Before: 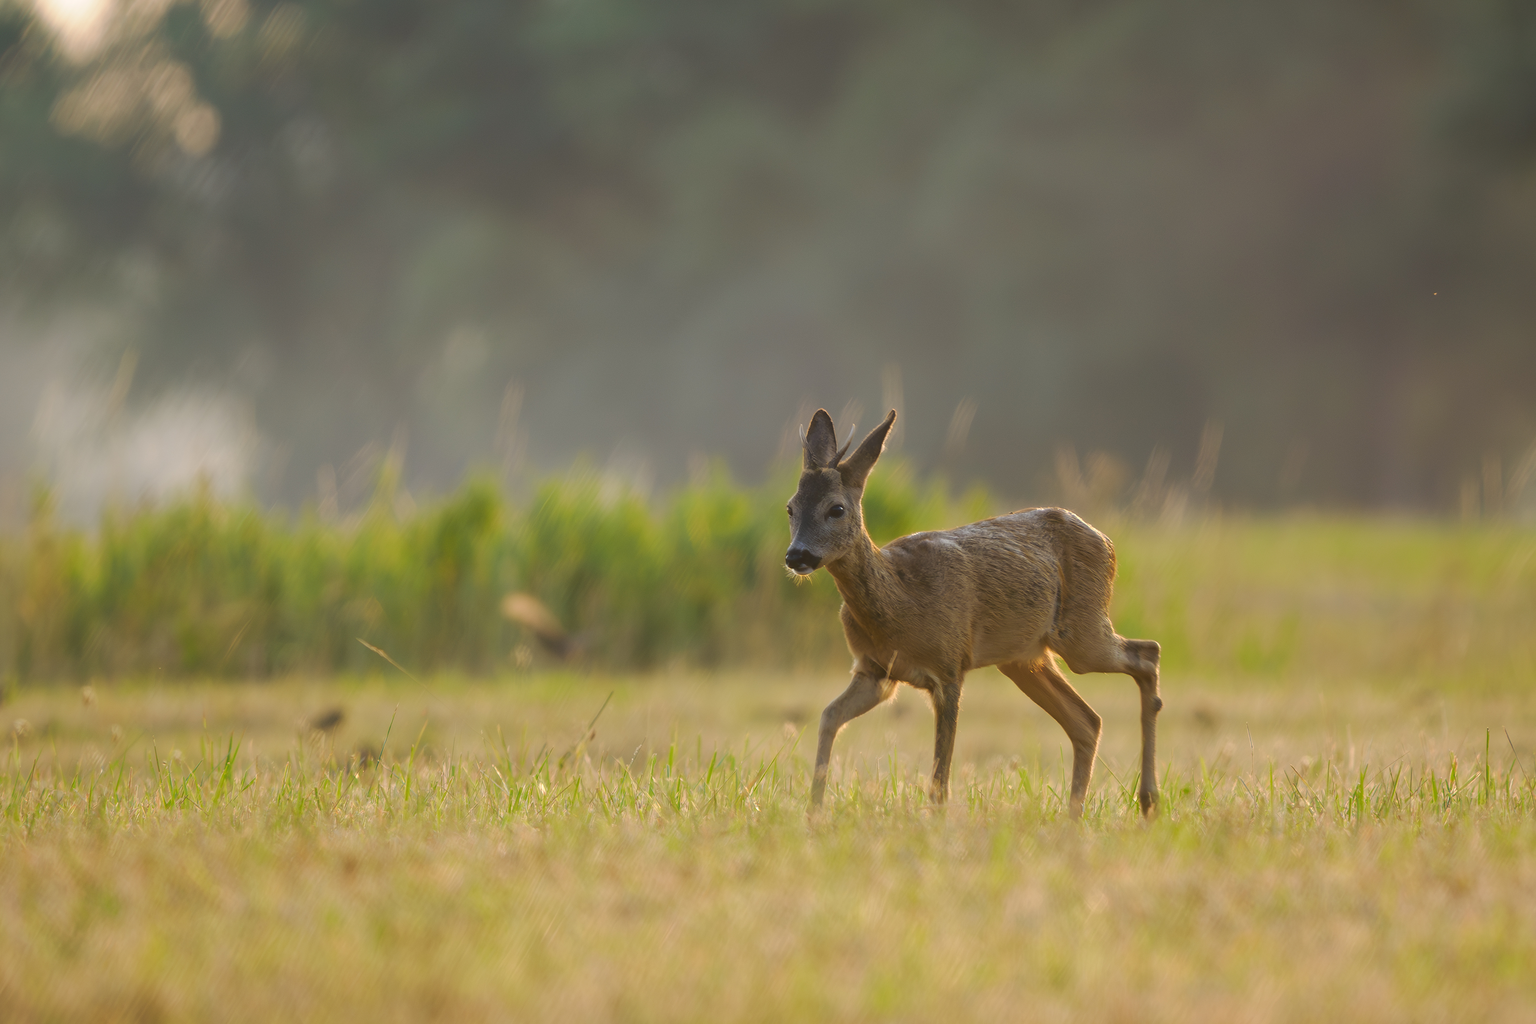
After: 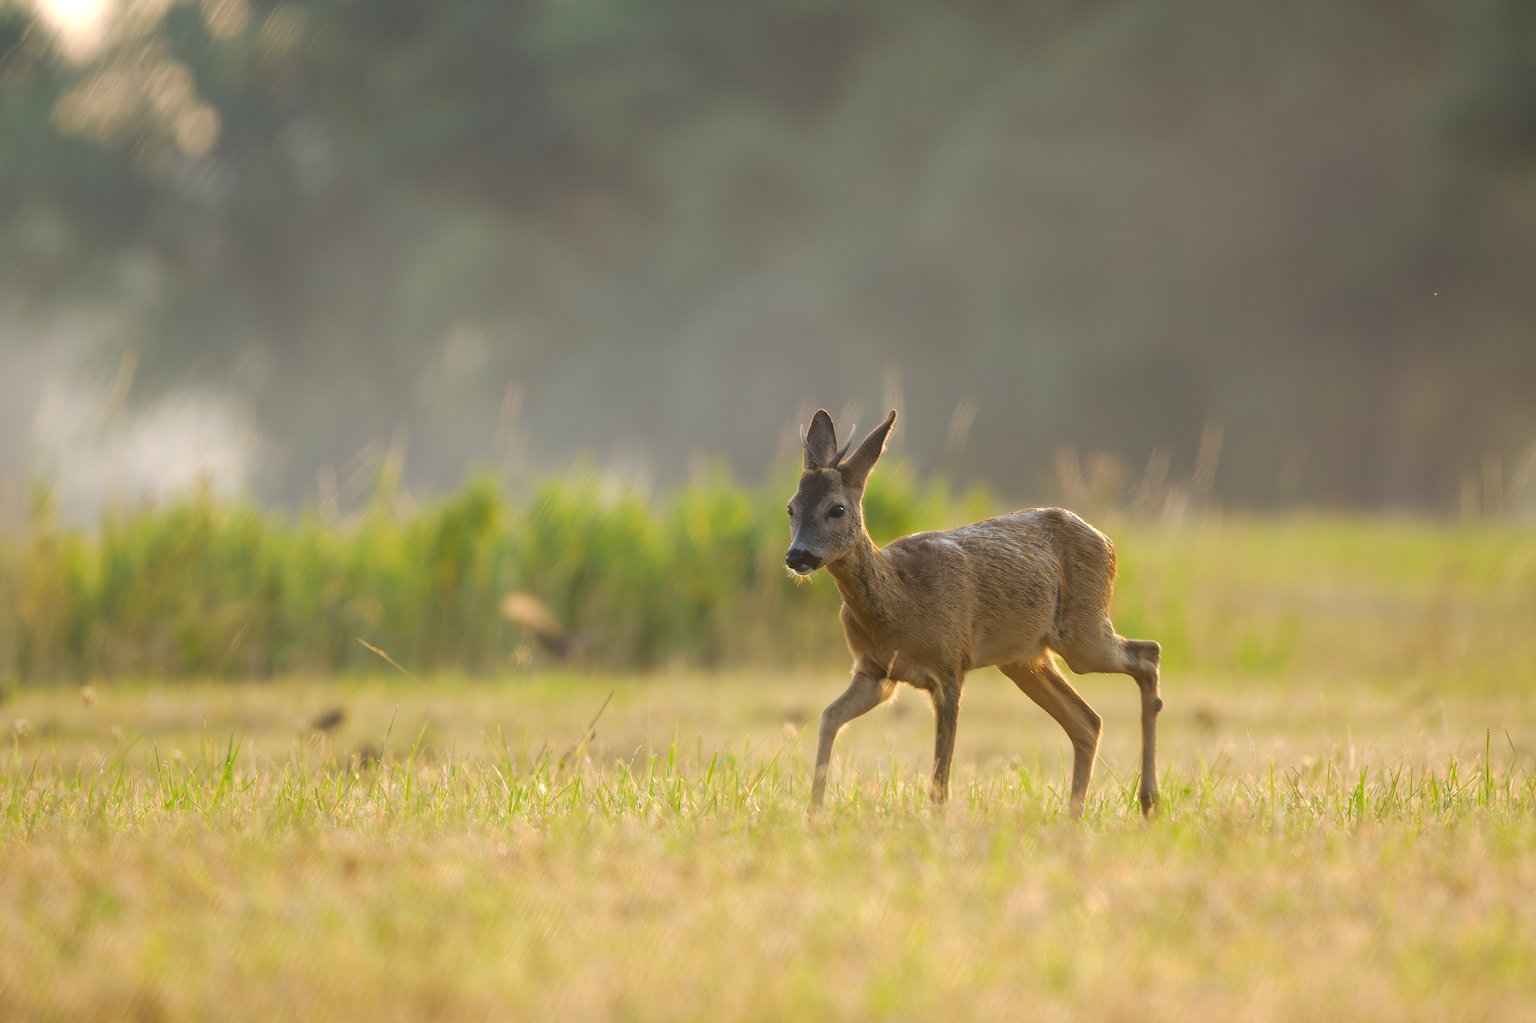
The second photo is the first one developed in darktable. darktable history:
tone equalizer: -8 EV -0.451 EV, -7 EV -0.408 EV, -6 EV -0.326 EV, -5 EV -0.213 EV, -3 EV 0.225 EV, -2 EV 0.339 EV, -1 EV 0.39 EV, +0 EV 0.418 EV
